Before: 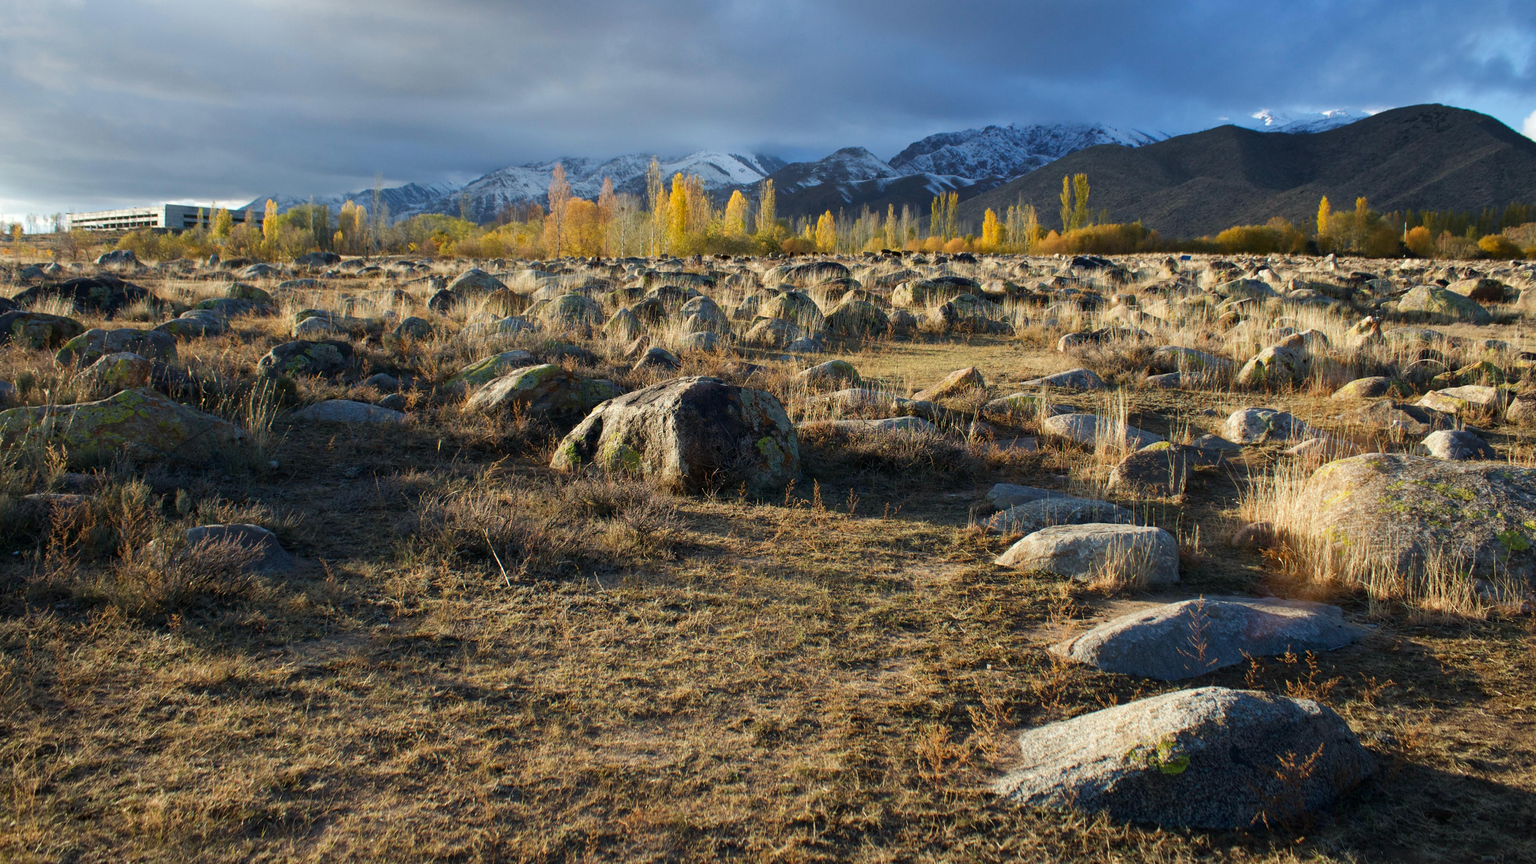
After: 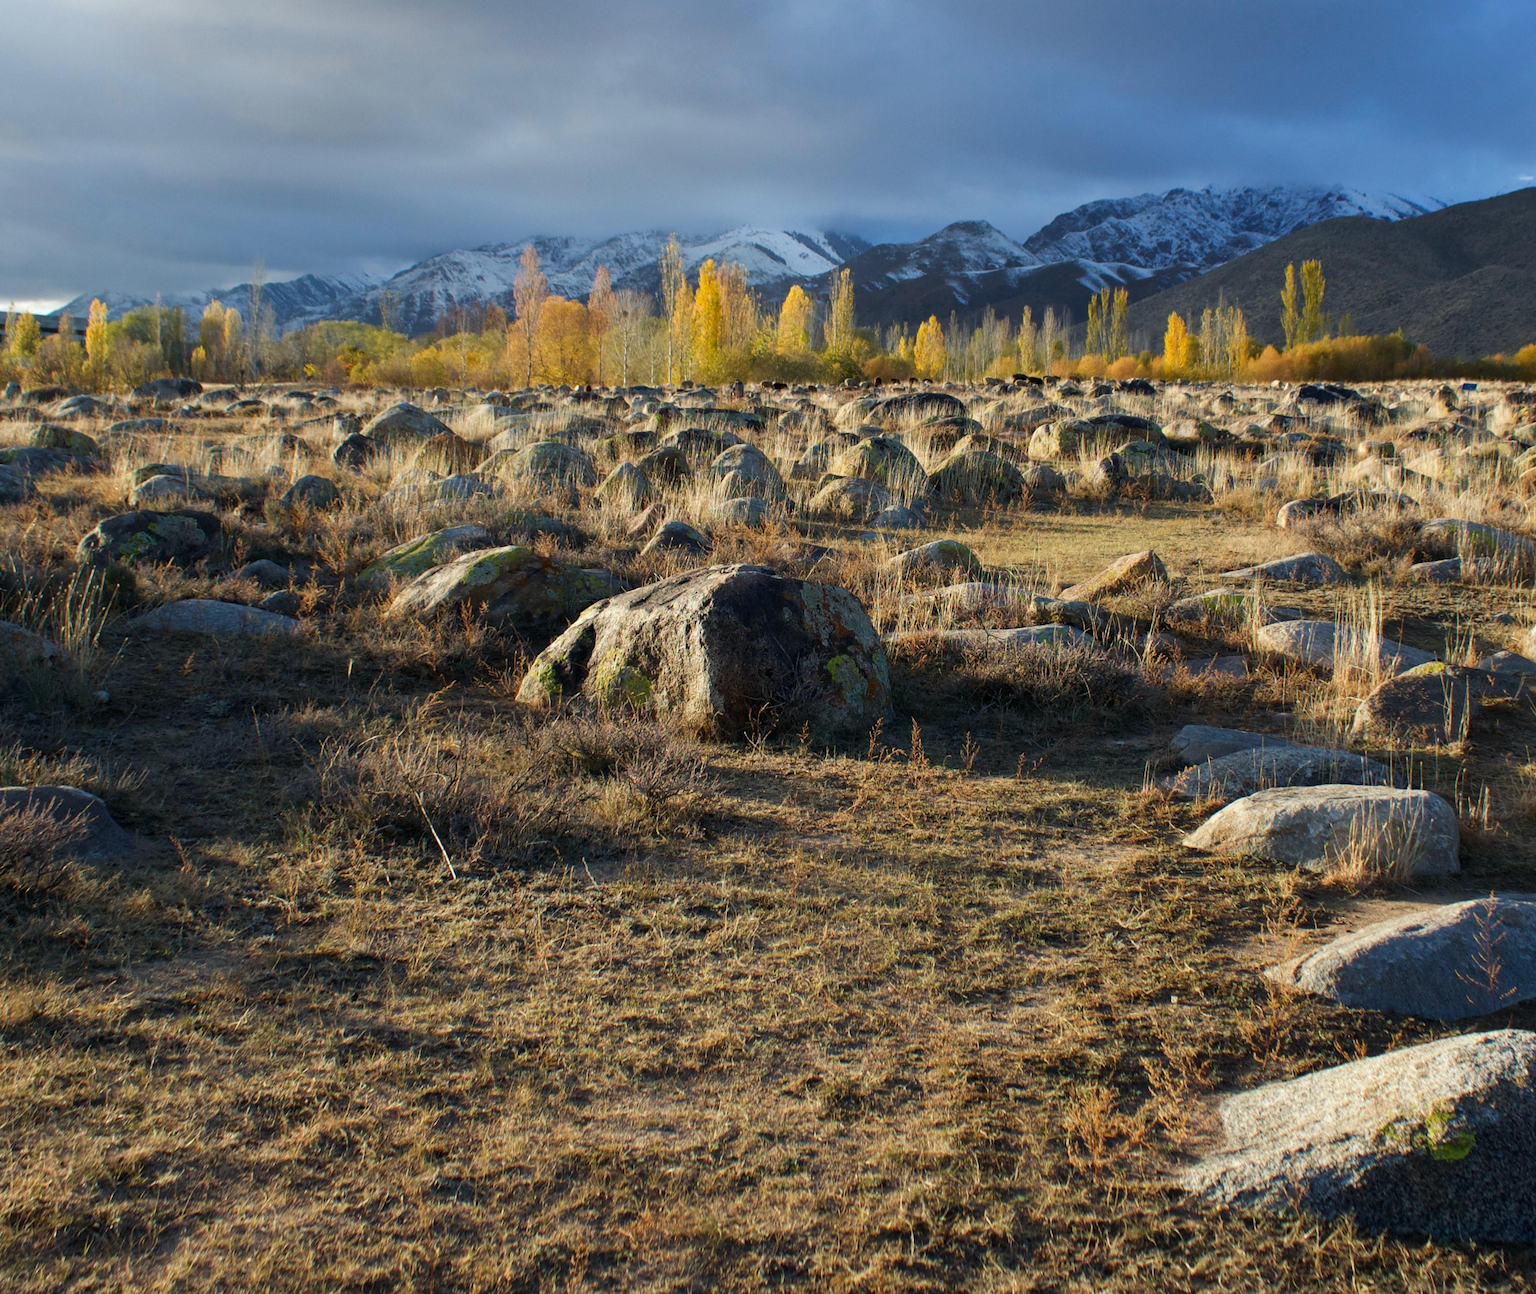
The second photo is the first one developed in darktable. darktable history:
crop and rotate: left 13.412%, right 19.882%
